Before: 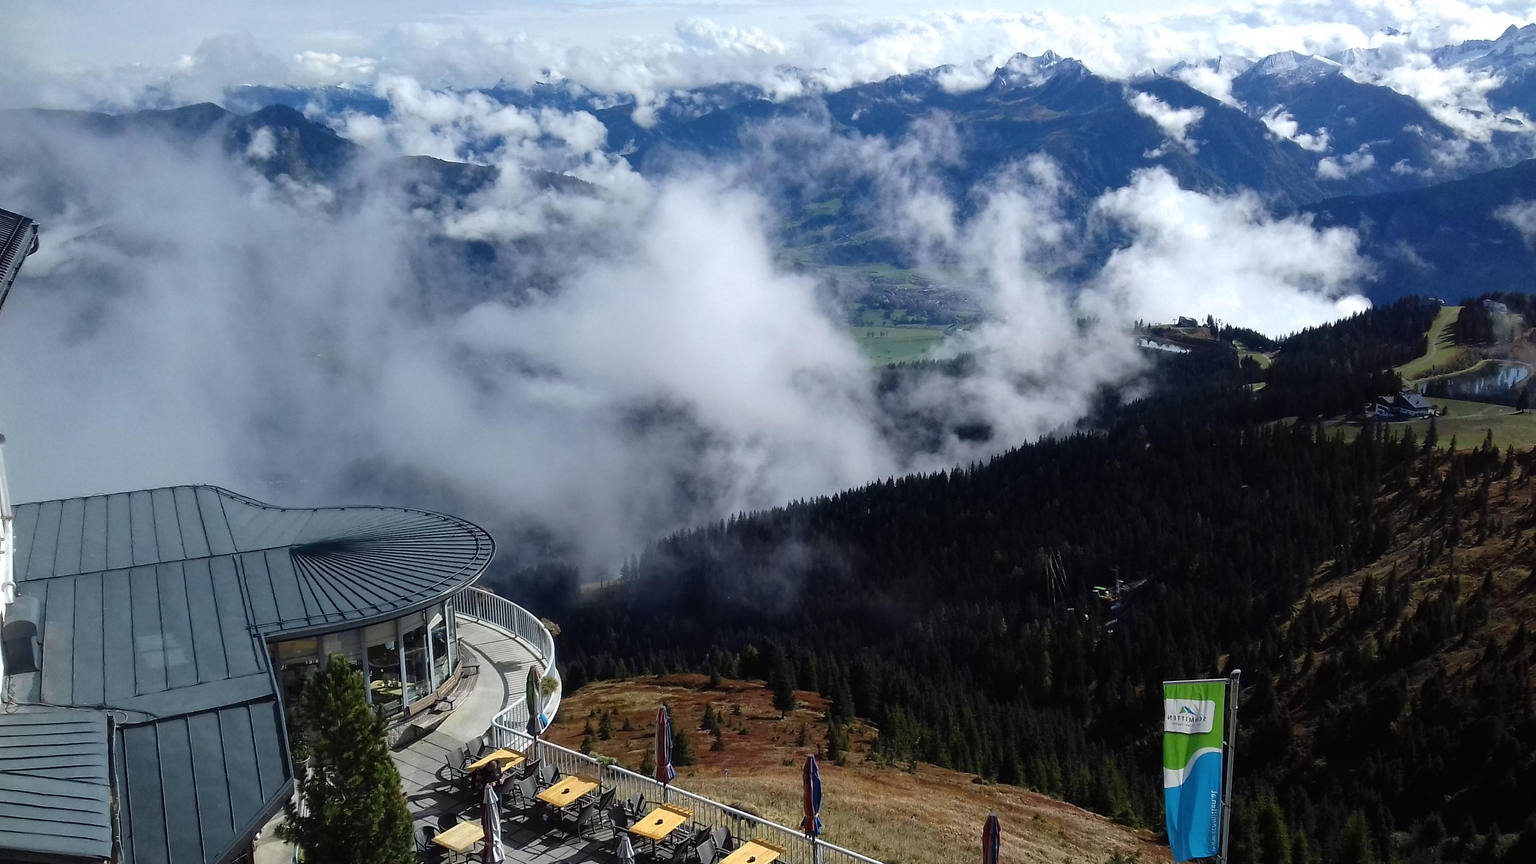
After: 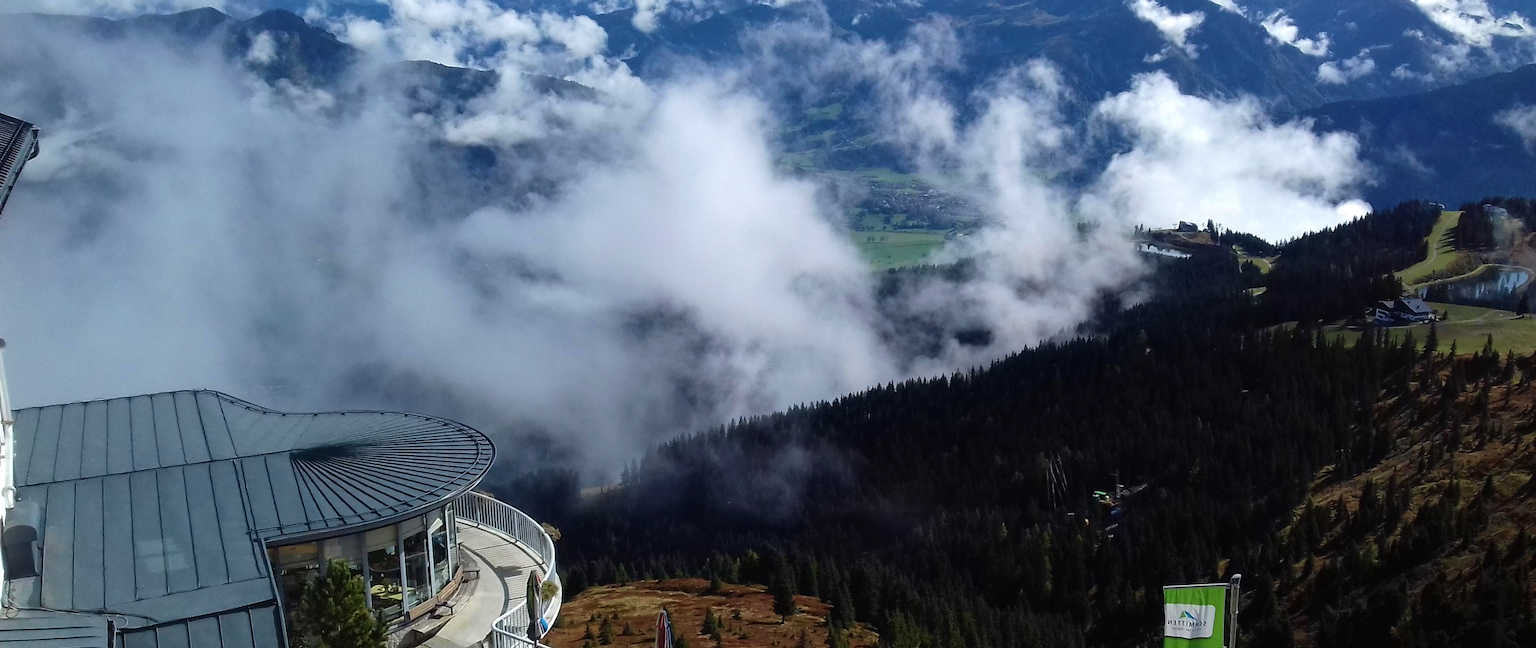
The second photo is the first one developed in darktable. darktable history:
velvia: on, module defaults
tone equalizer: smoothing 1
crop: top 11.062%, bottom 13.931%
